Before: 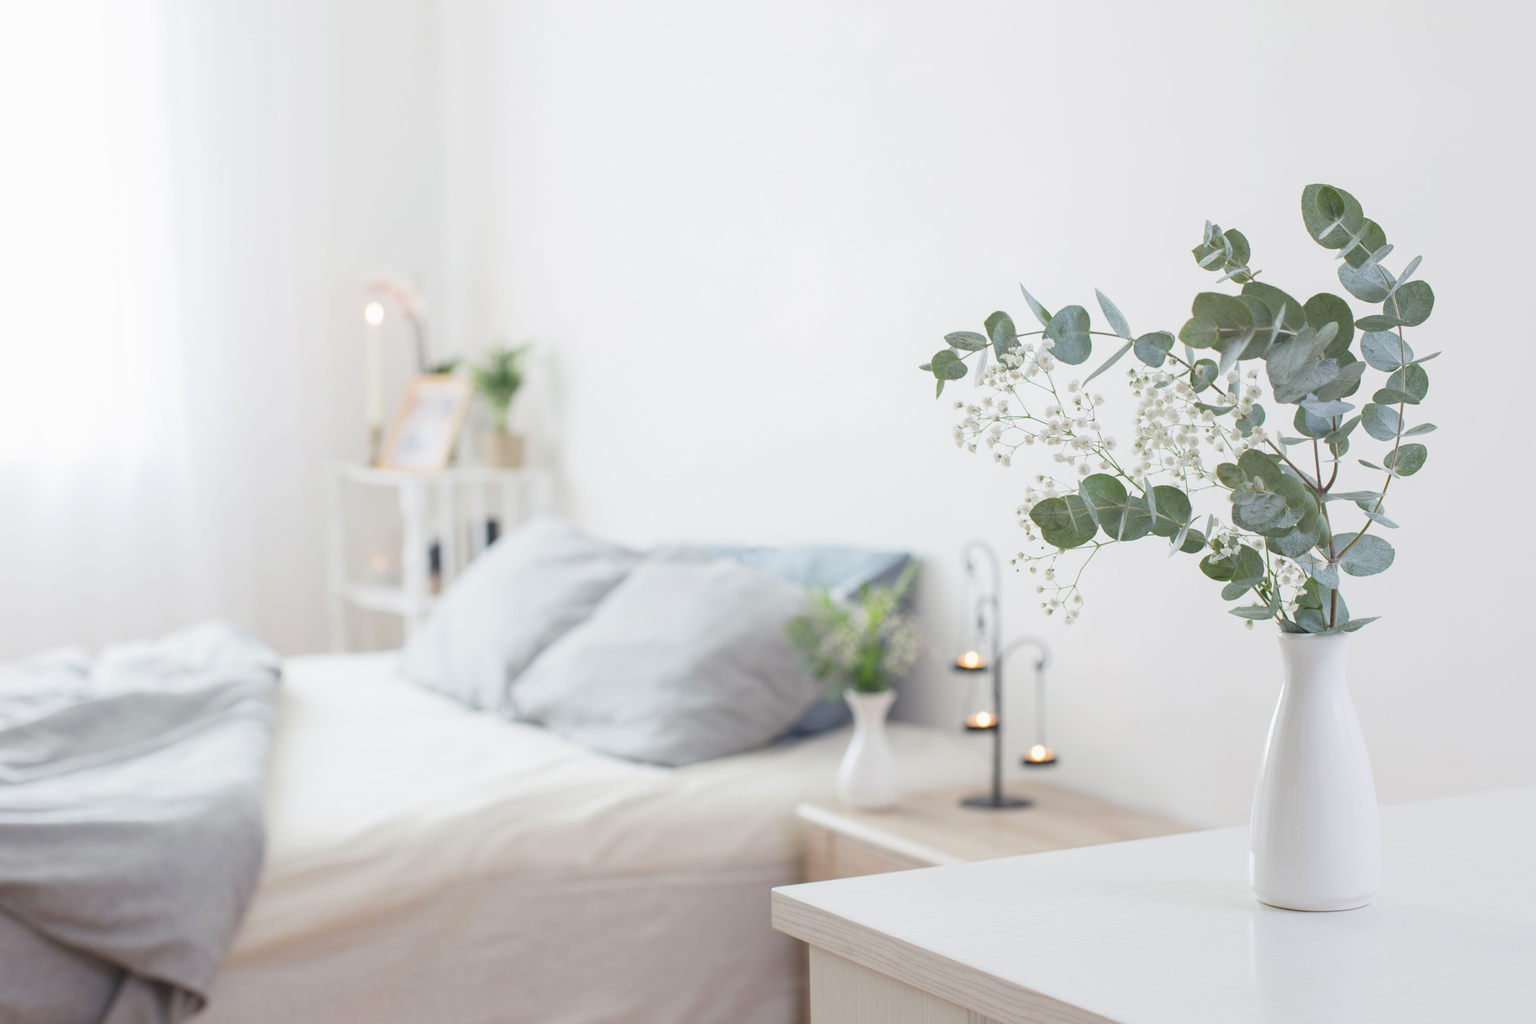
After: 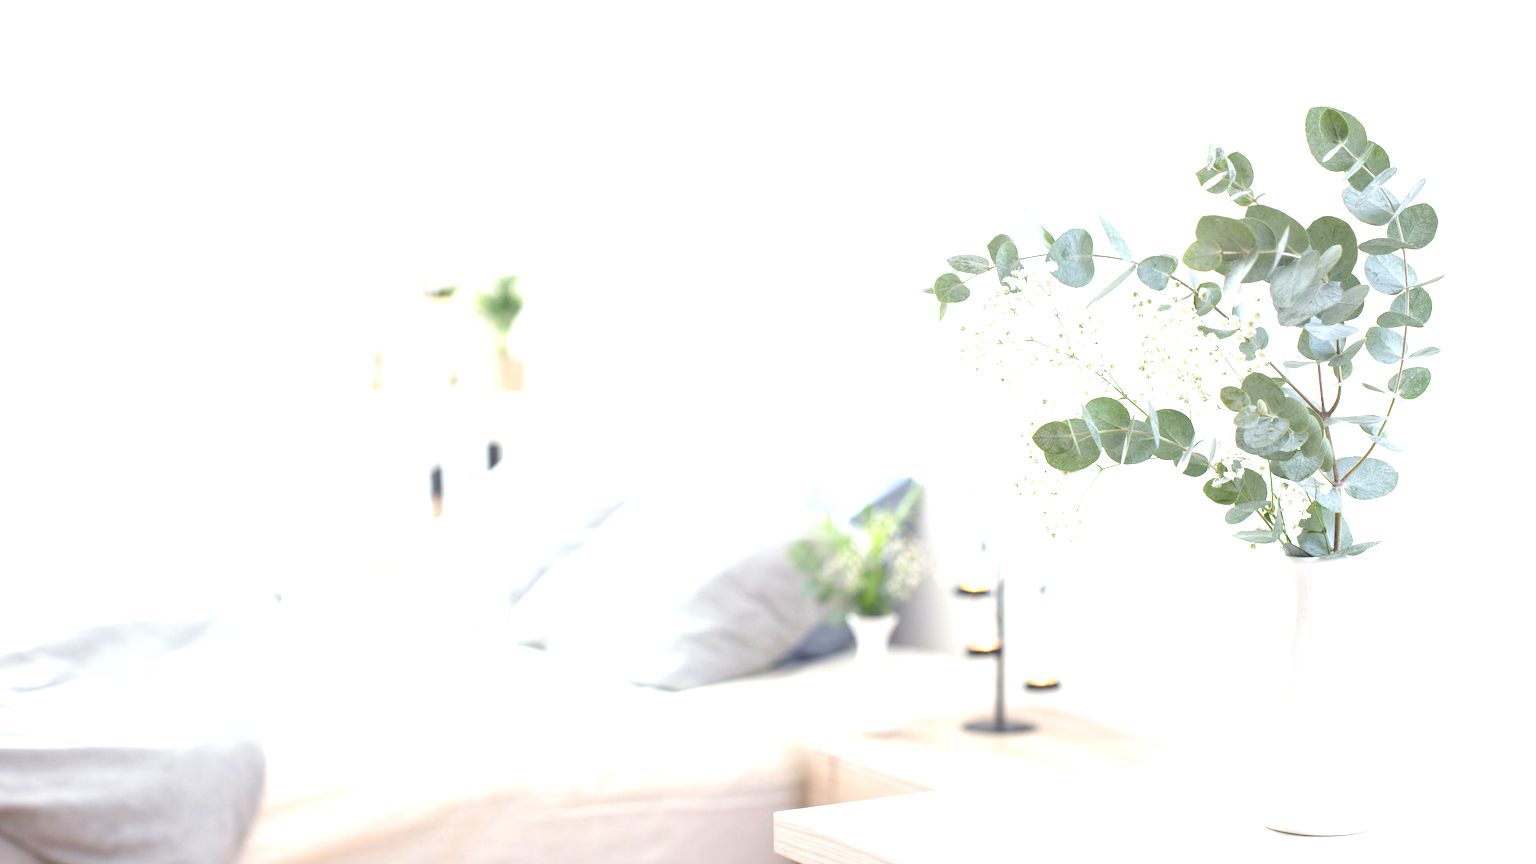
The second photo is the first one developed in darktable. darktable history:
exposure: black level correction 0, exposure 1.1 EV, compensate exposure bias true, compensate highlight preservation false
crop: top 7.625%, bottom 8.027%
